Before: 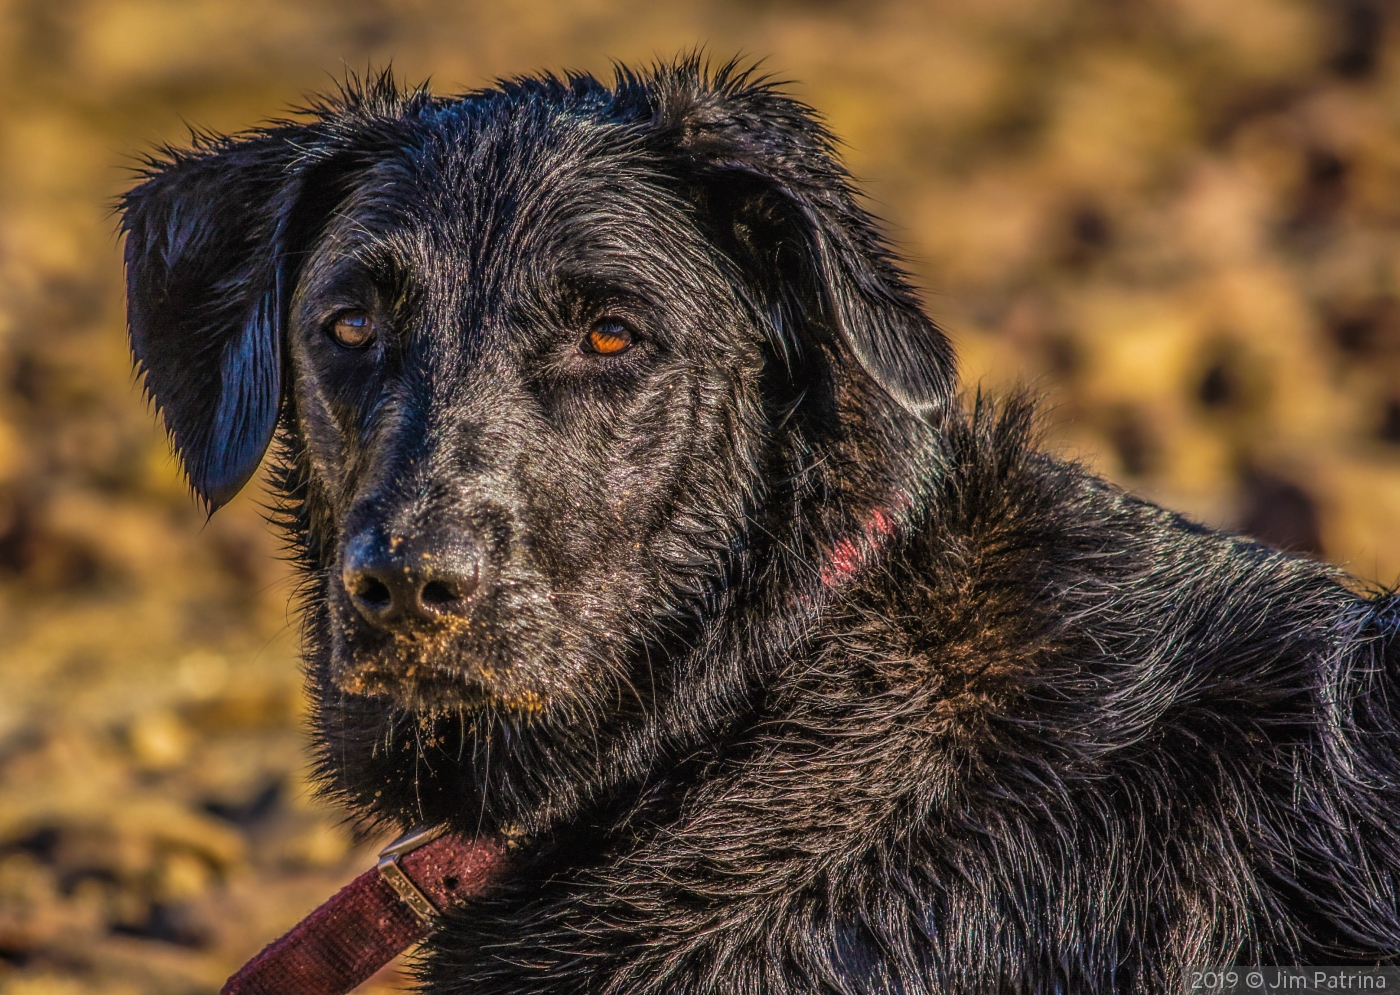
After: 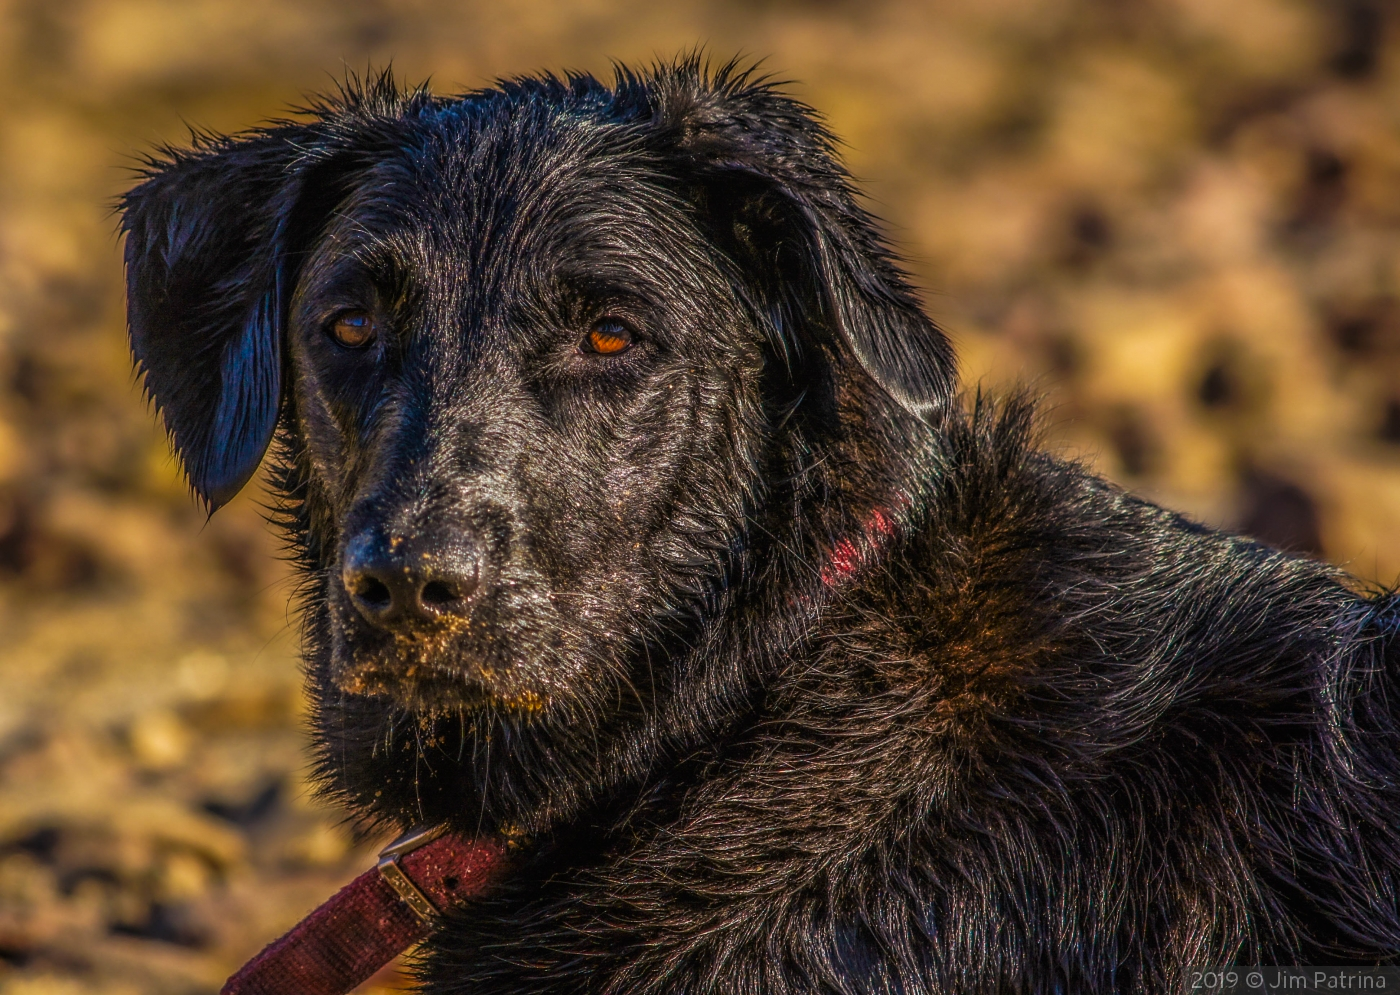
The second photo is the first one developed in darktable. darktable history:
color balance rgb: perceptual saturation grading › global saturation -1%
shadows and highlights: shadows -54.3, highlights 86.09, soften with gaussian
